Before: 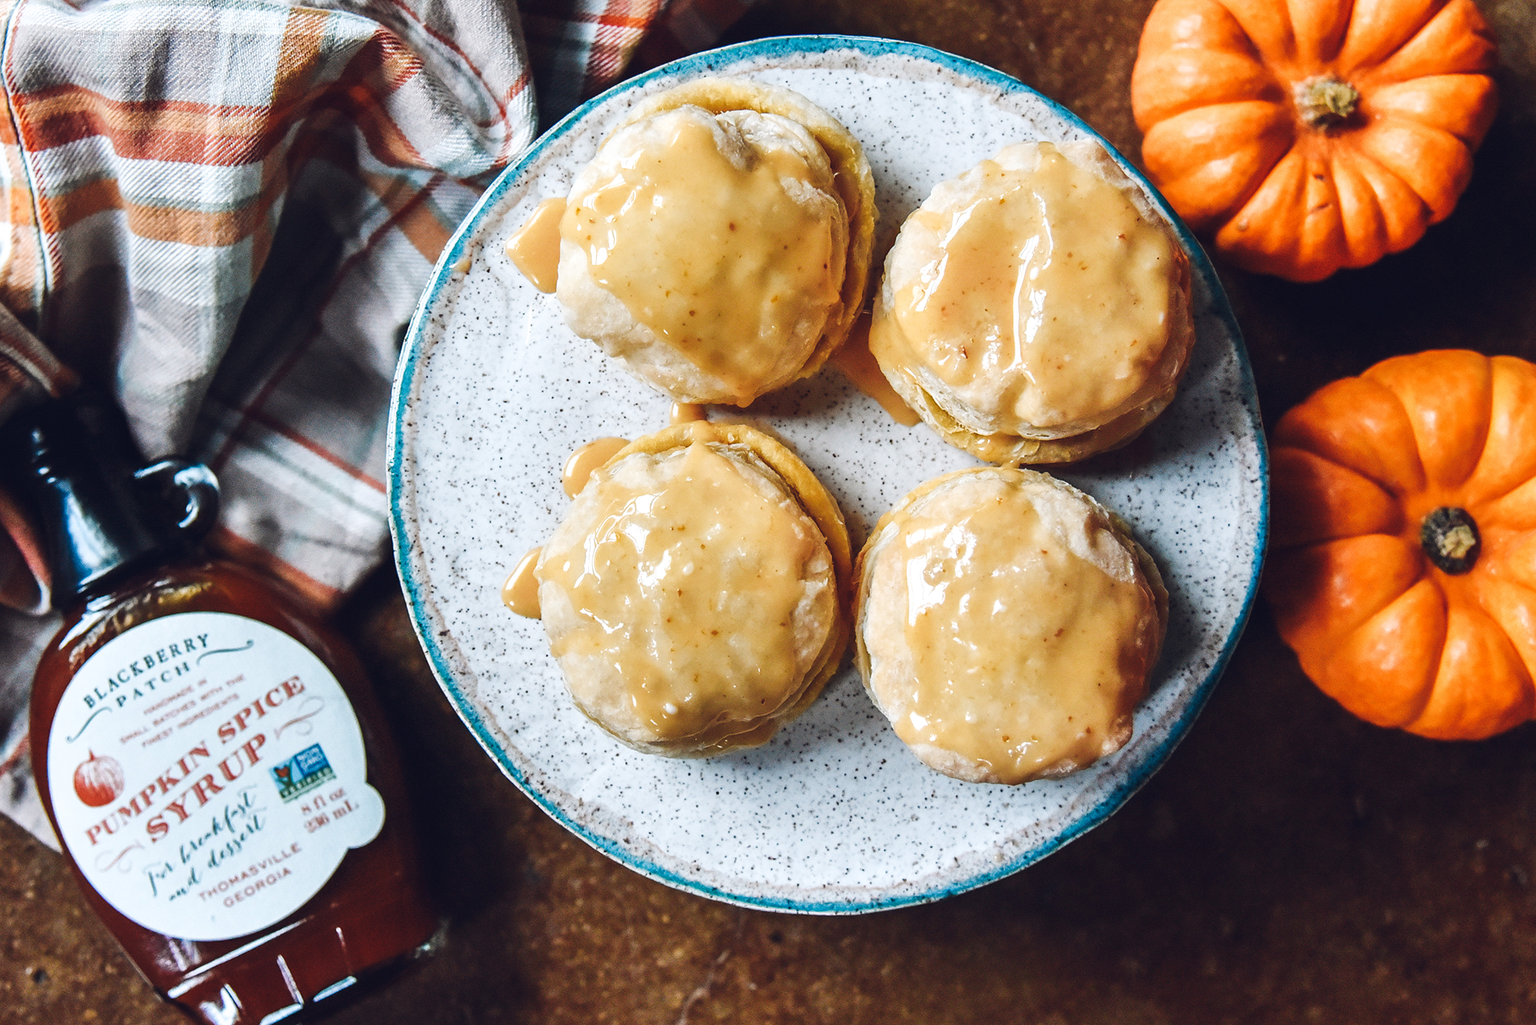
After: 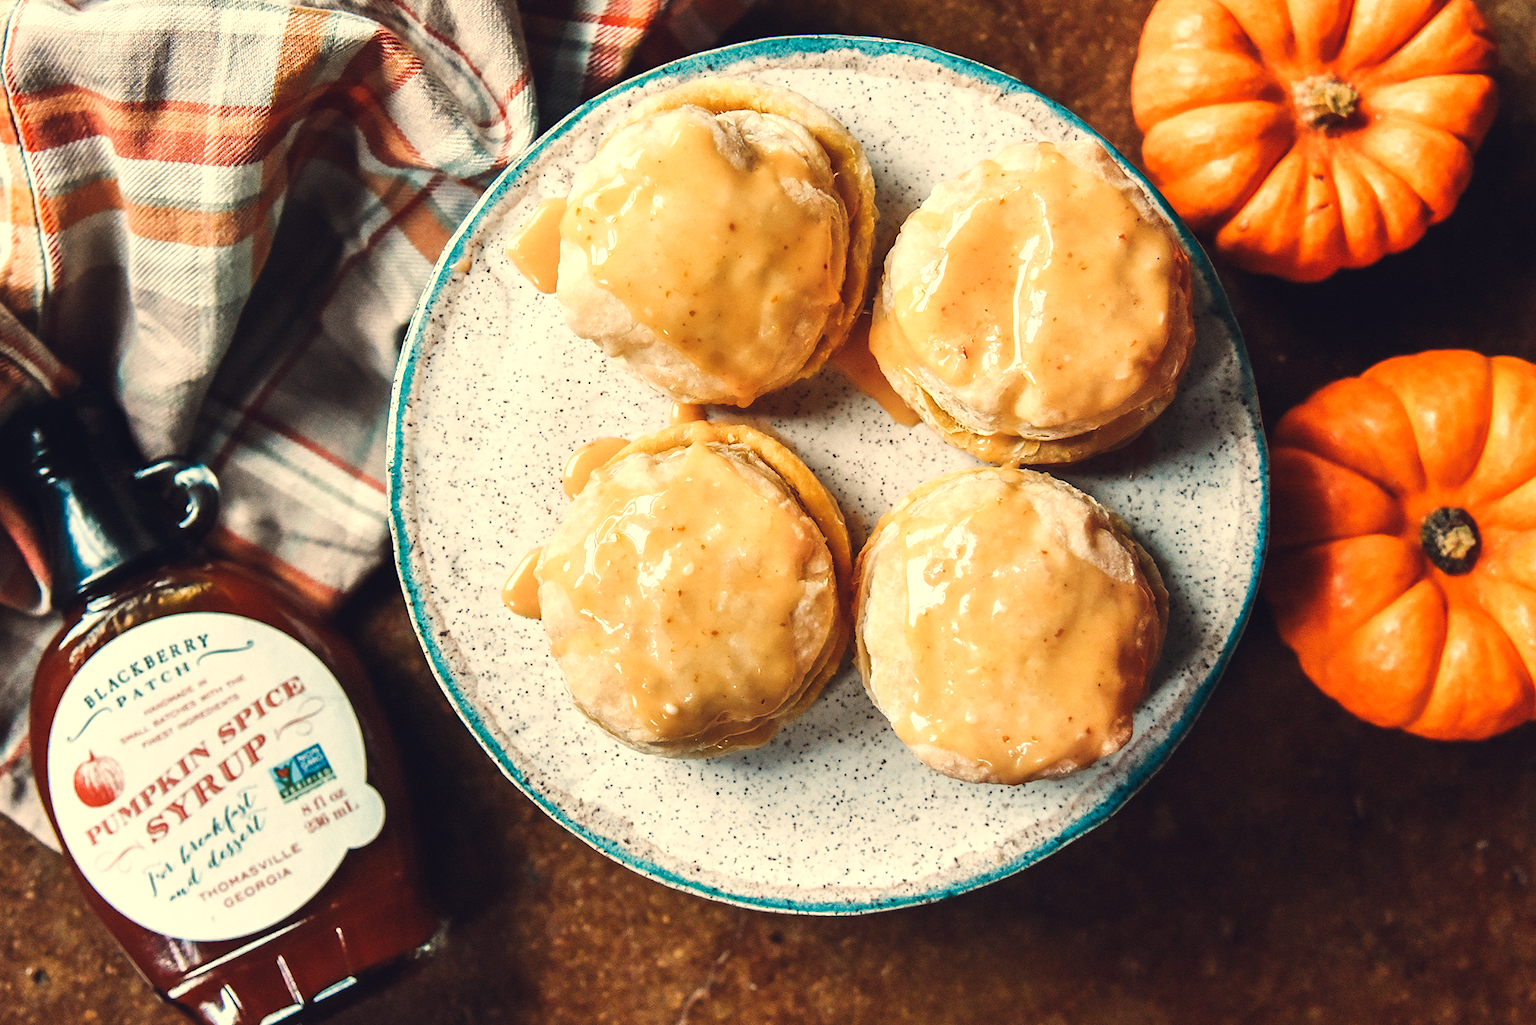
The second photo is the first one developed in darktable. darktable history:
white balance: red 1.123, blue 0.83
exposure: exposure 0.128 EV, compensate highlight preservation false
